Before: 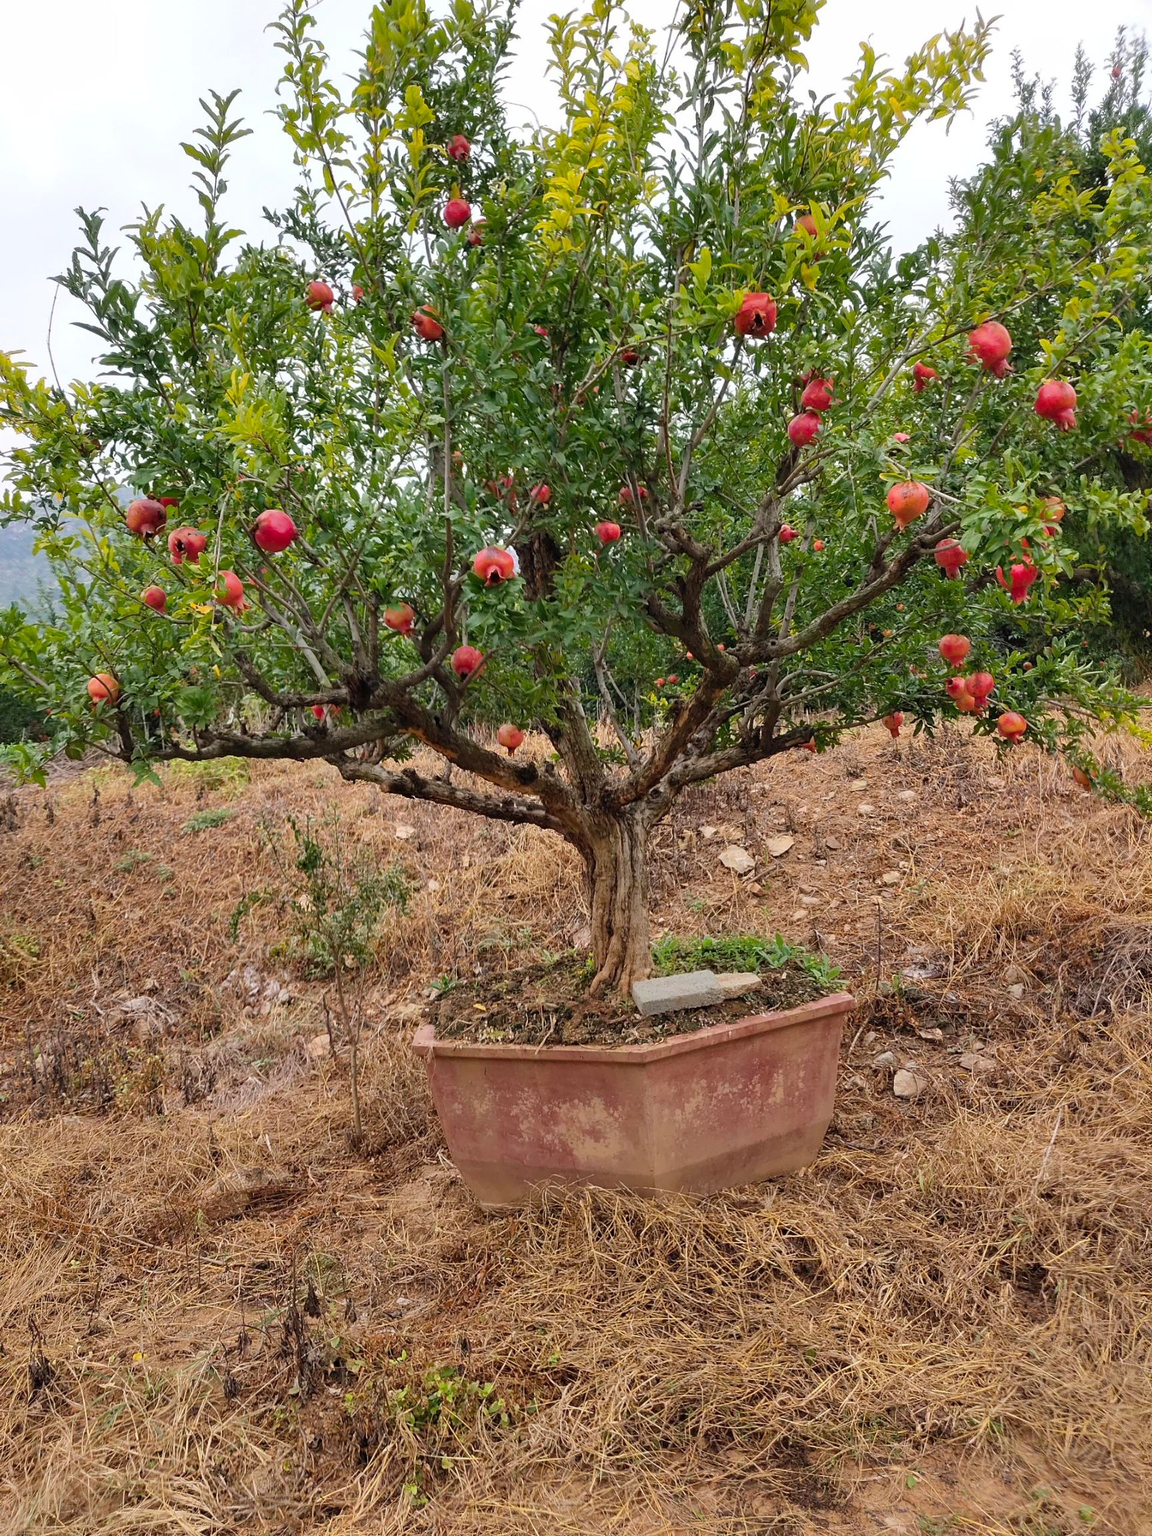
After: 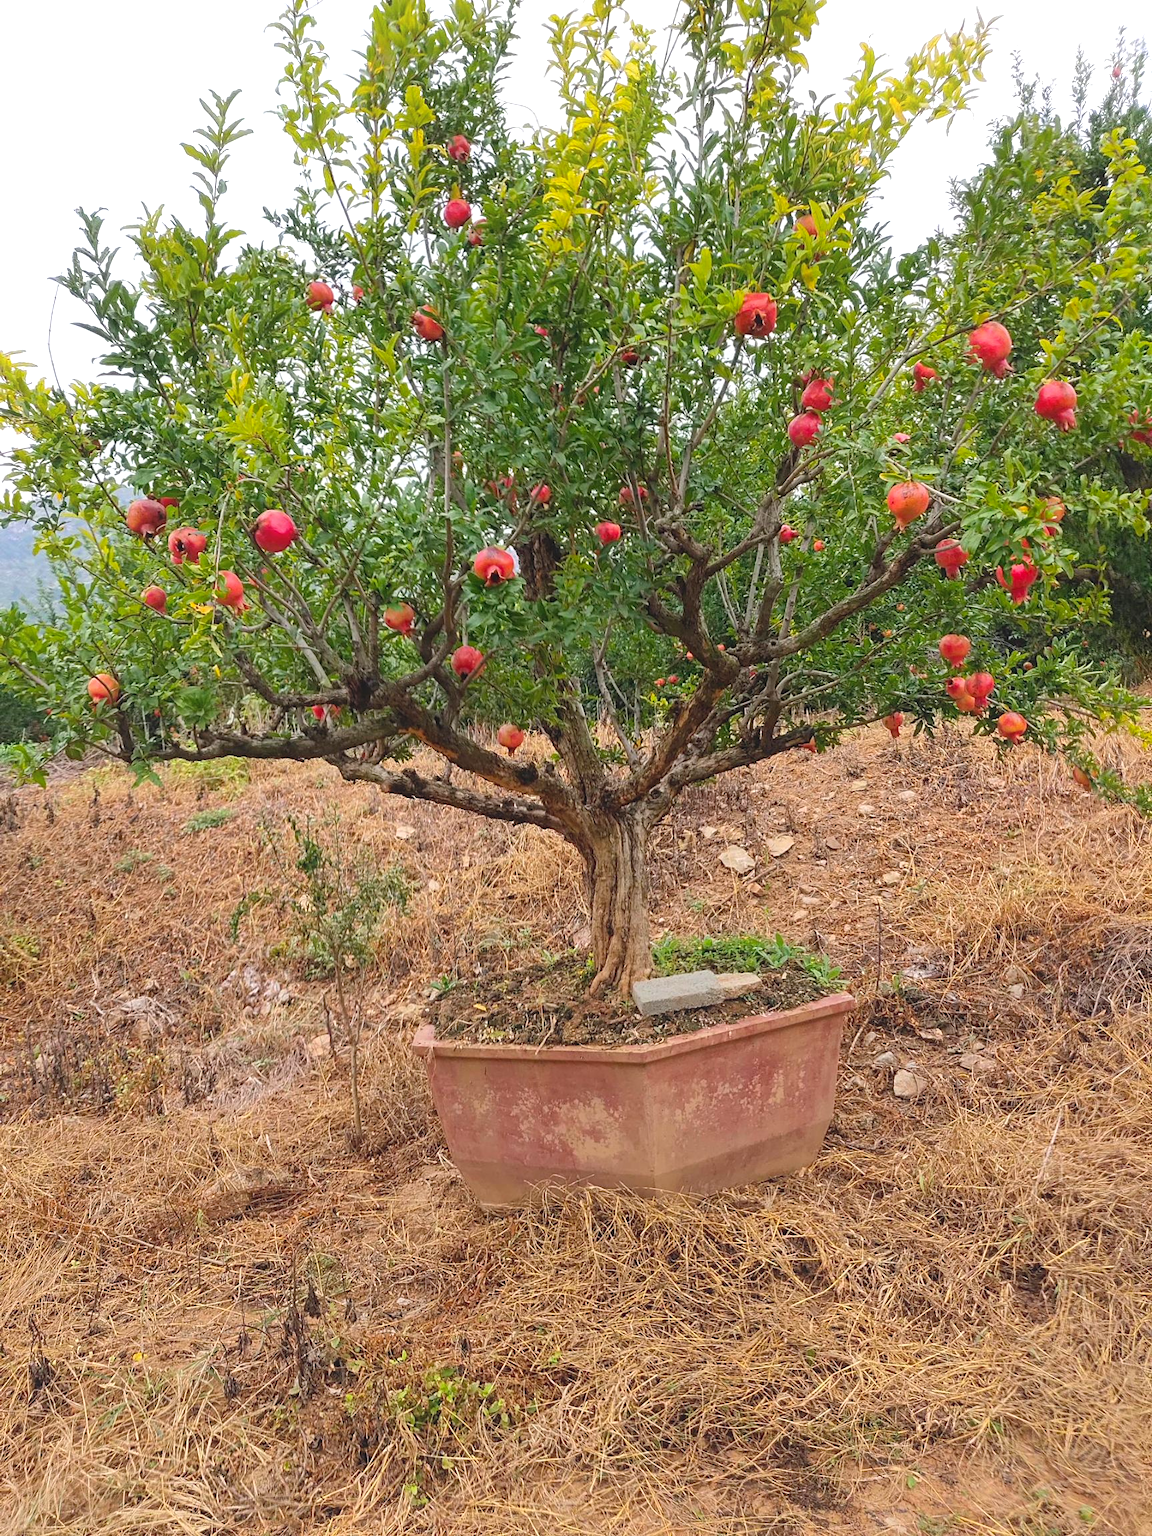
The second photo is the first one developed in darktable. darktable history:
exposure: black level correction 0, exposure 0.499 EV, compensate exposure bias true, compensate highlight preservation false
contrast equalizer: y [[0.439, 0.44, 0.442, 0.457, 0.493, 0.498], [0.5 ×6], [0.5 ×6], [0 ×6], [0 ×6]]
